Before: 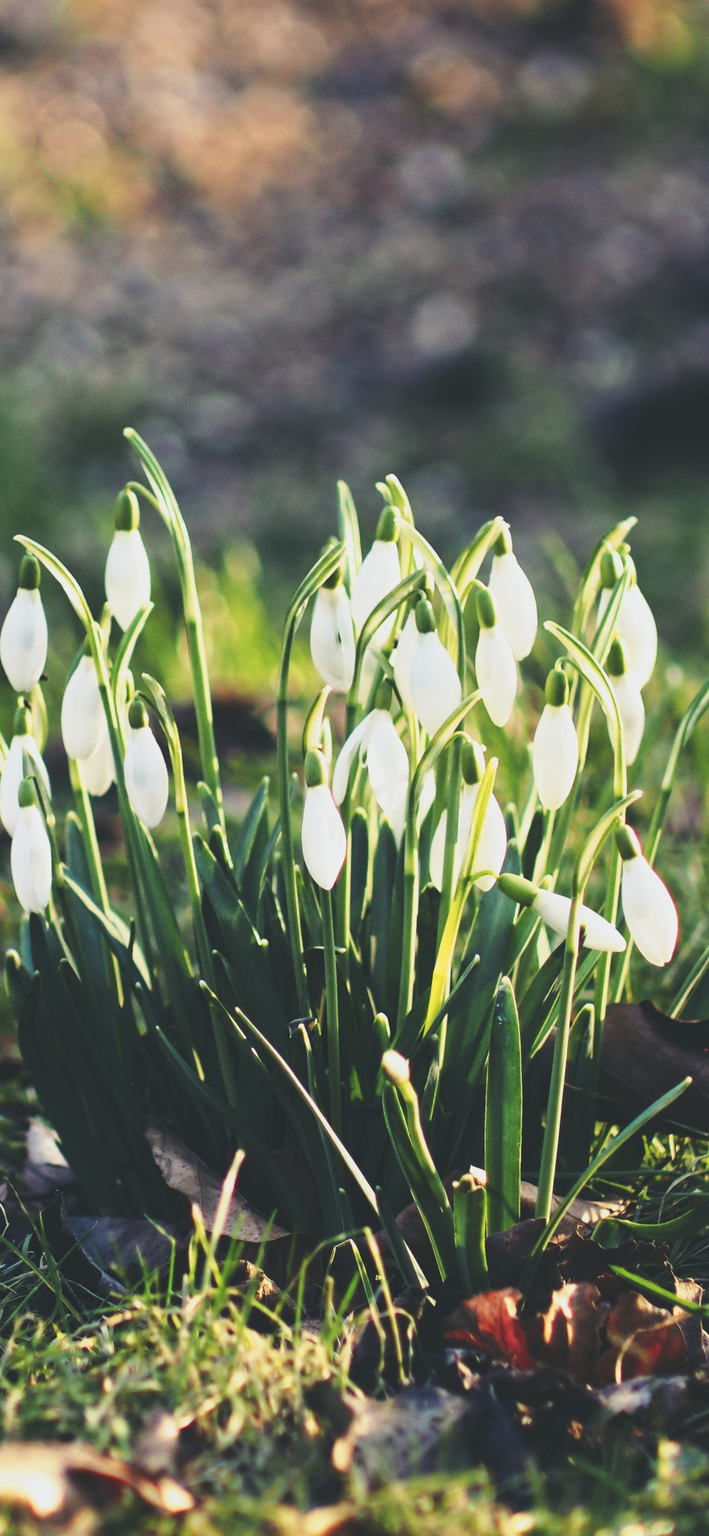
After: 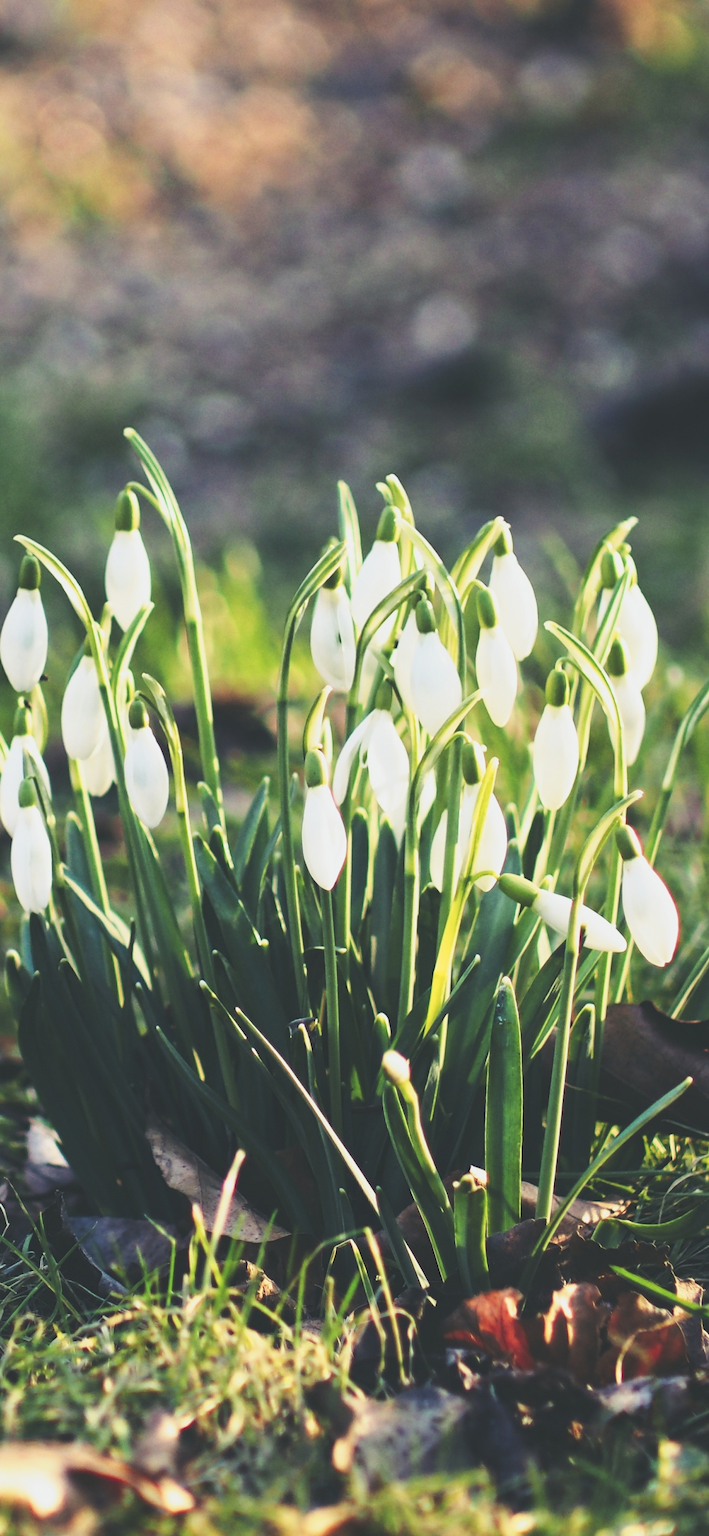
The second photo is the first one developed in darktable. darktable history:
contrast brightness saturation: contrast 0.051, brightness 0.062, saturation 0.012
